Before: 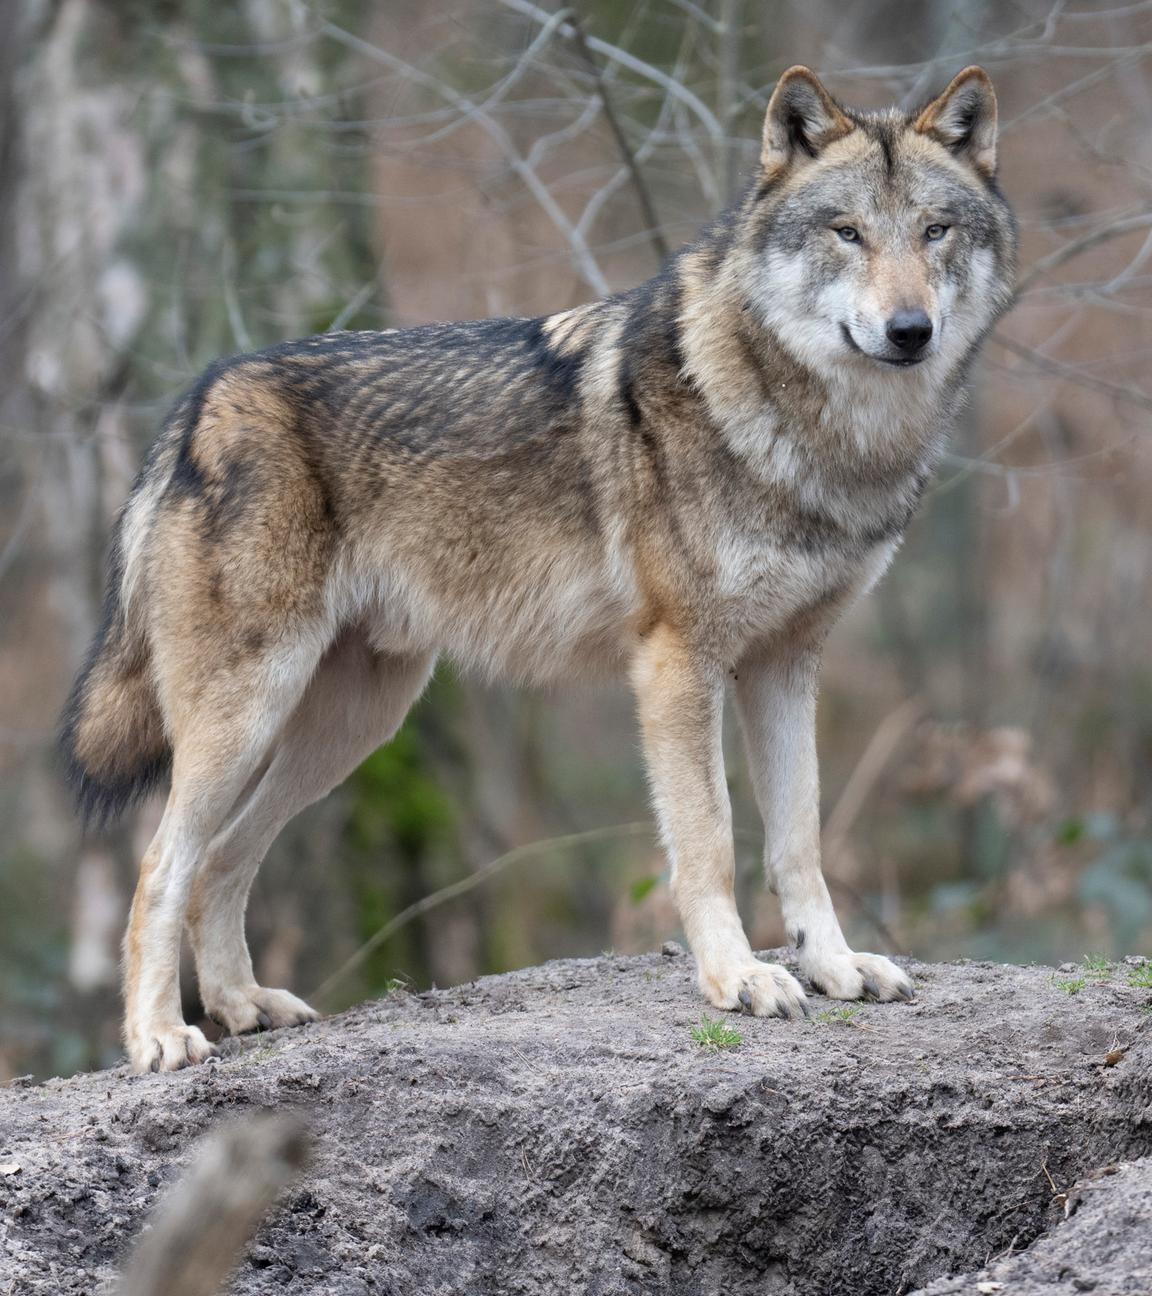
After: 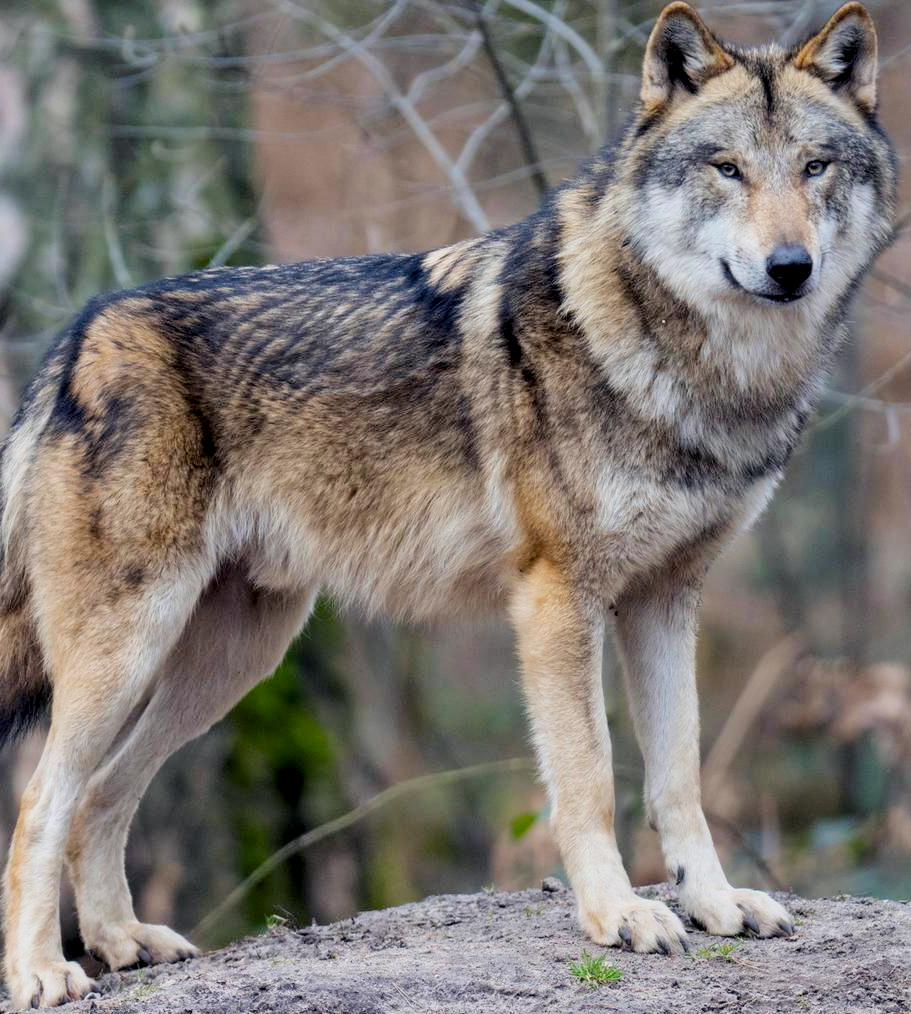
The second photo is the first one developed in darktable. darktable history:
shadows and highlights: shadows 5.5, soften with gaussian
local contrast: detail 135%, midtone range 0.749
filmic rgb: black relative exposure -7.65 EV, white relative exposure 4.56 EV, threshold 2.98 EV, hardness 3.61, enable highlight reconstruction true
crop and rotate: left 10.429%, top 5.008%, right 10.42%, bottom 16.701%
color balance rgb: shadows lift › luminance -21.852%, shadows lift › chroma 6.533%, shadows lift › hue 267.18°, perceptual saturation grading › global saturation 25.794%, global vibrance 39.662%
